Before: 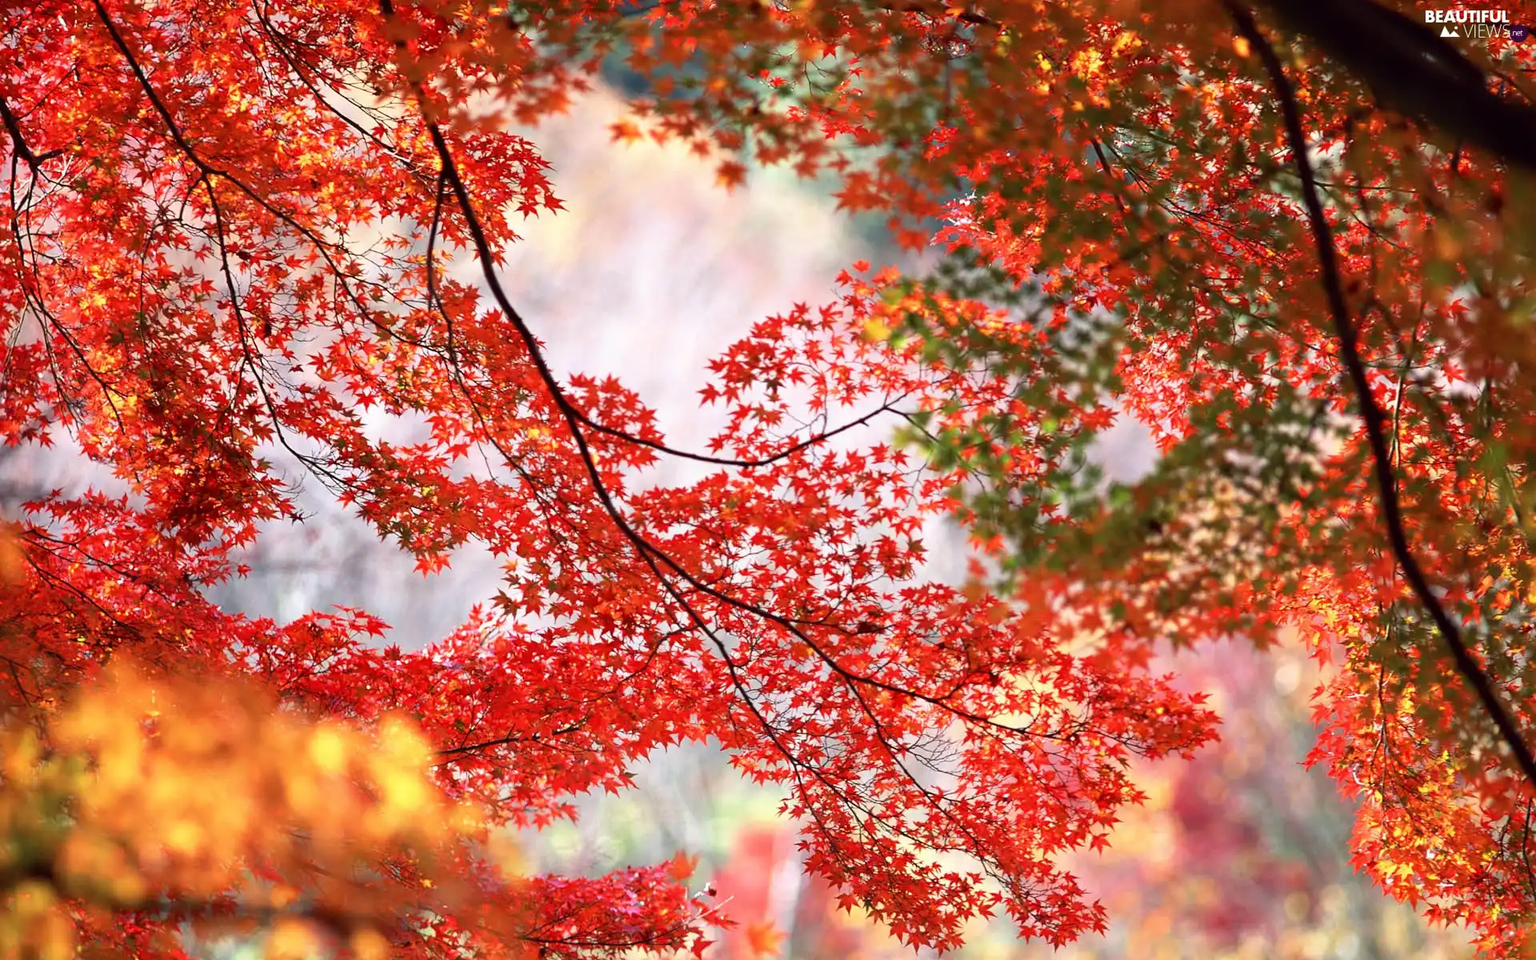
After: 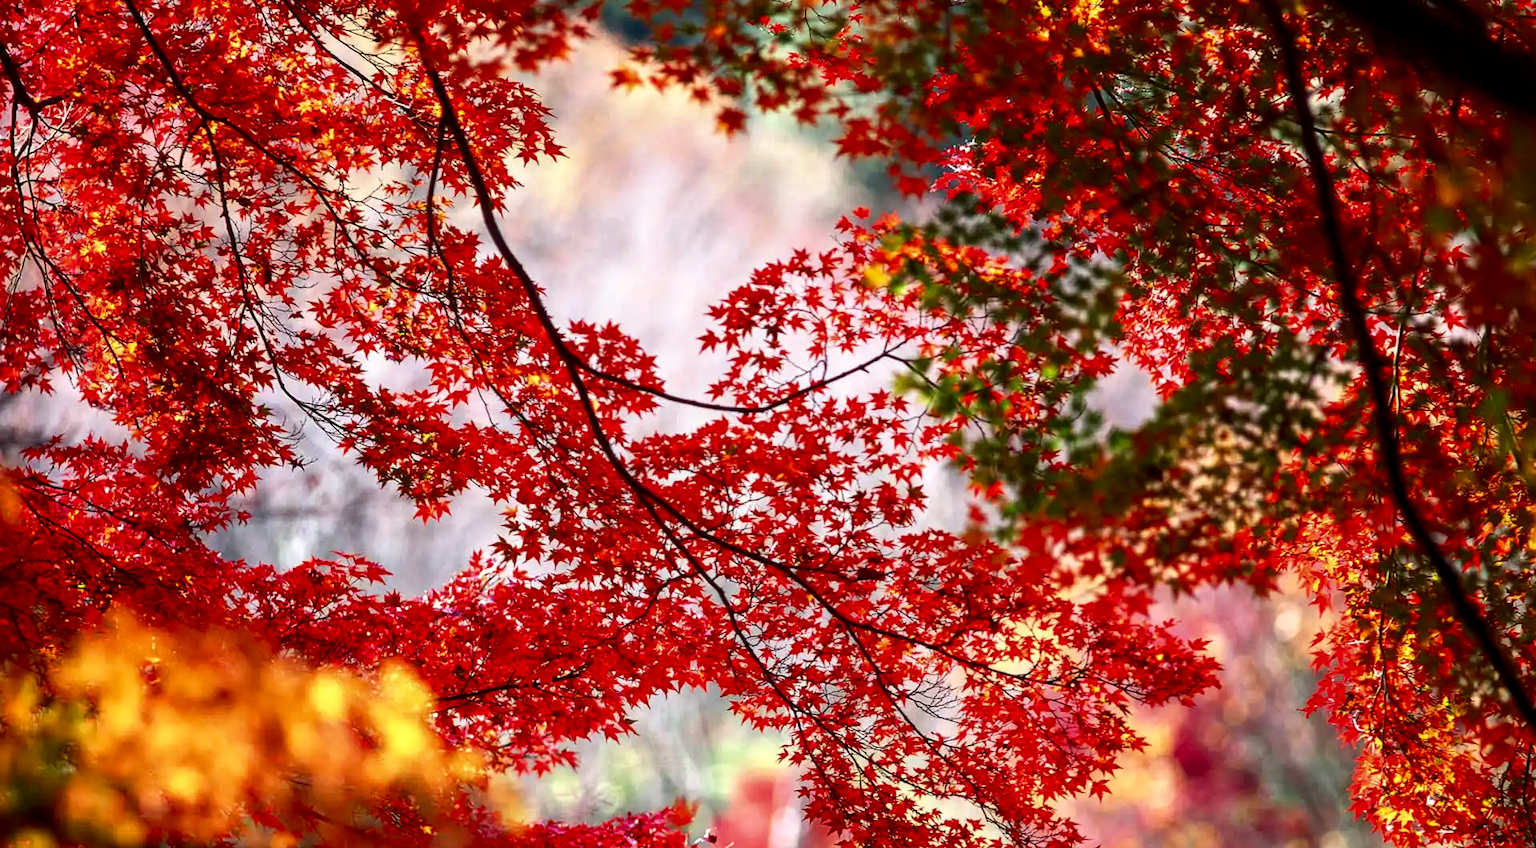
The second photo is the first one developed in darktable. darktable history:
crop and rotate: top 5.605%, bottom 5.953%
exposure: compensate exposure bias true, compensate highlight preservation false
contrast brightness saturation: contrast 0.128, brightness -0.236, saturation 0.143
local contrast: on, module defaults
